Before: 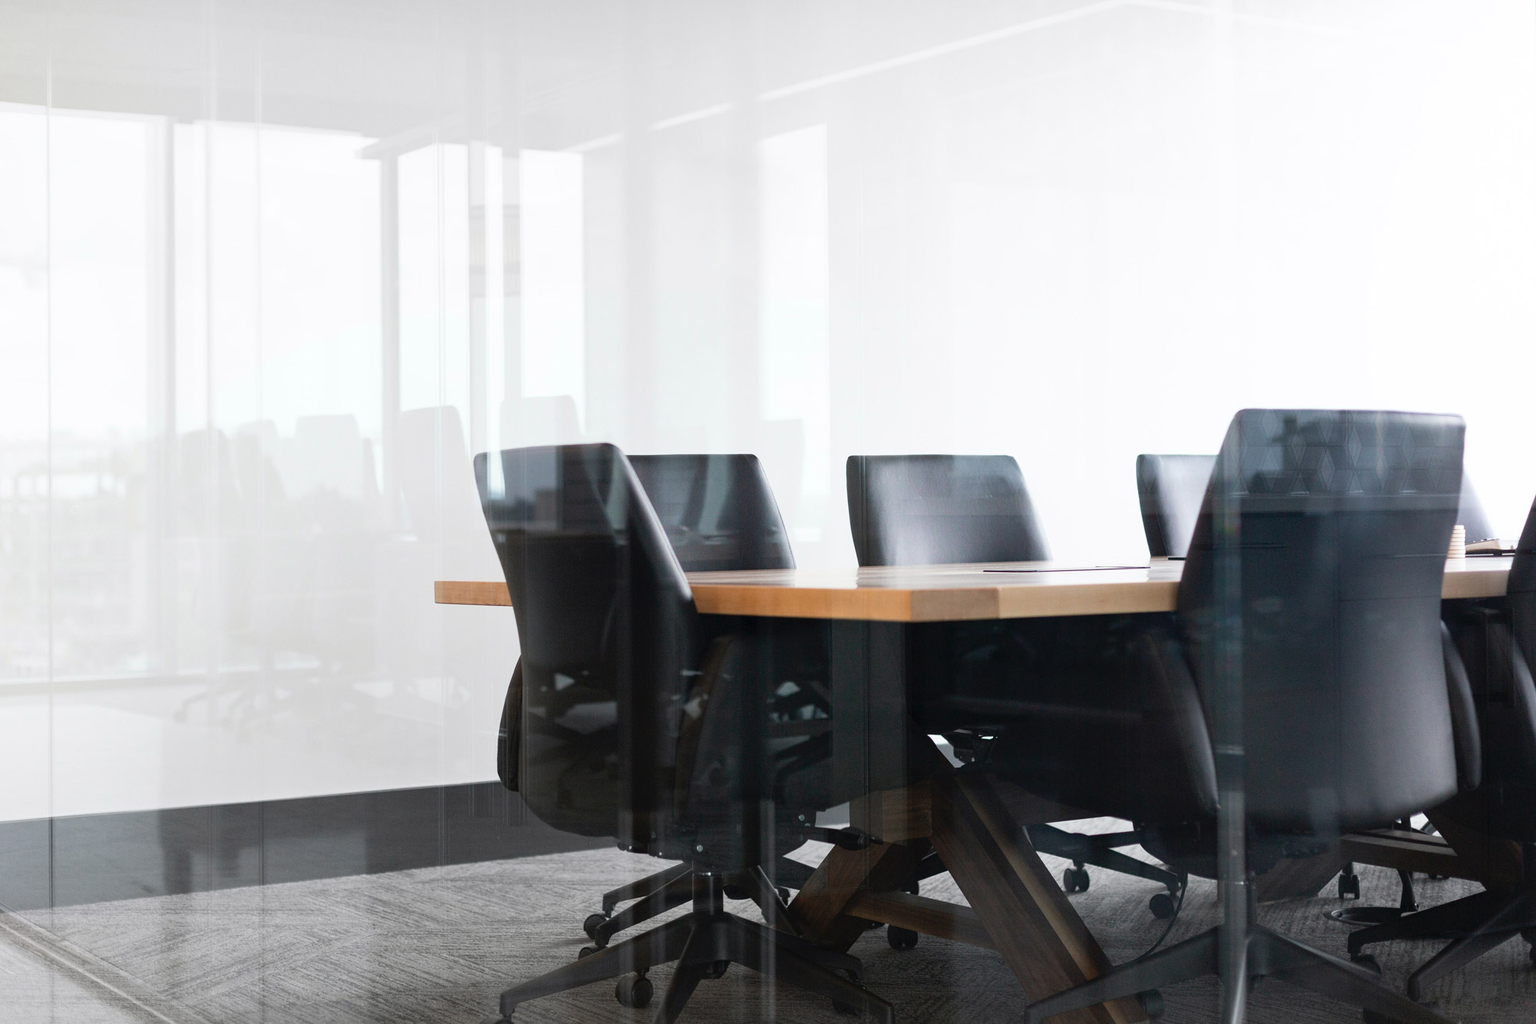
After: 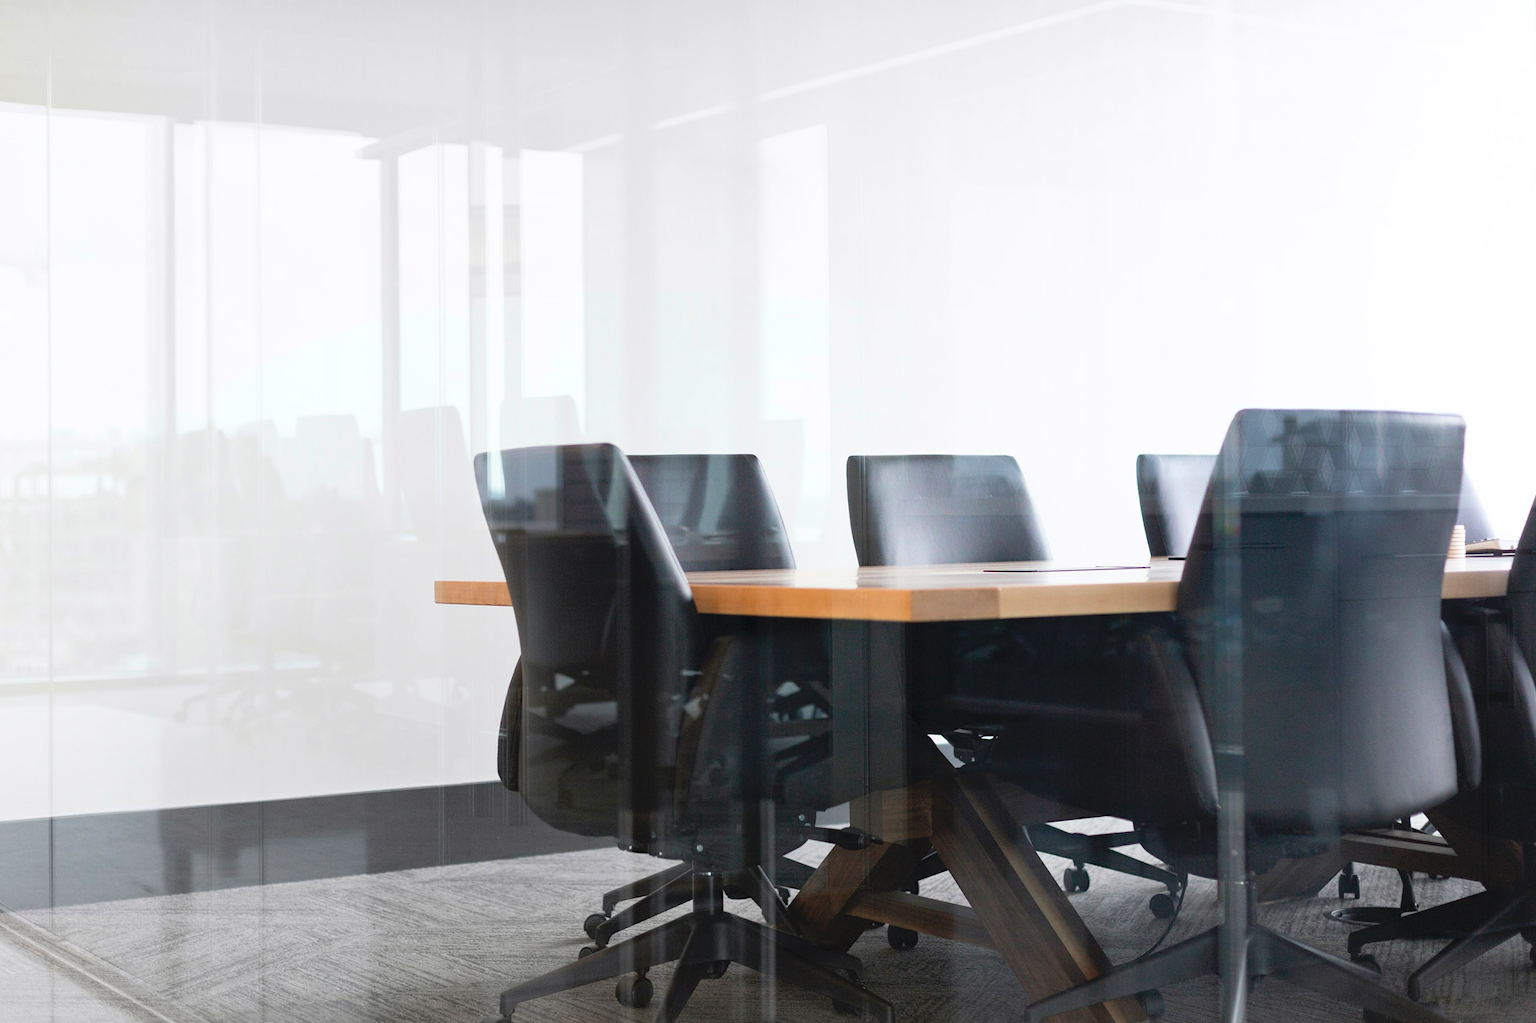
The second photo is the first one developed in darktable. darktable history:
contrast brightness saturation: brightness 0.09, saturation 0.19
white balance: red 1, blue 1
